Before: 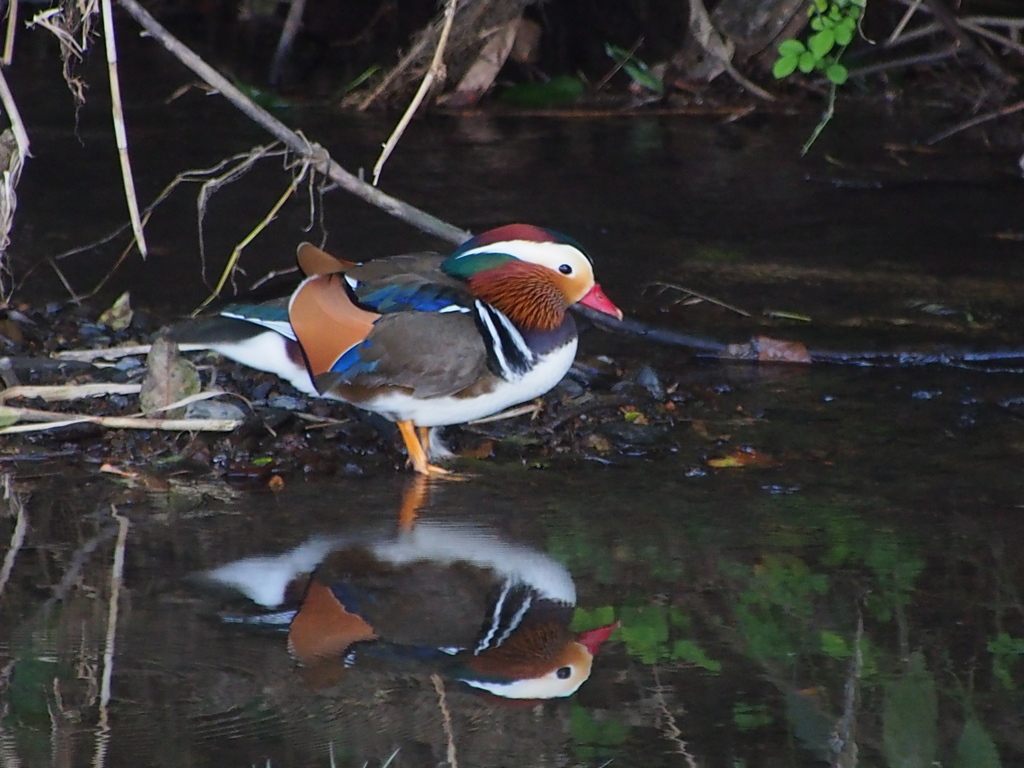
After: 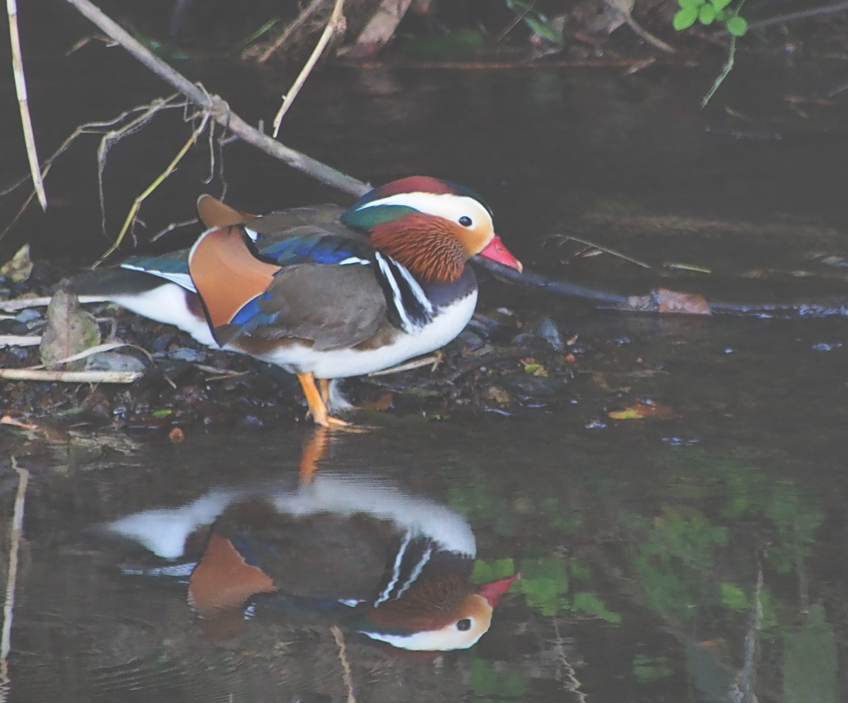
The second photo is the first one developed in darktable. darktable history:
shadows and highlights: shadows 53, soften with gaussian
exposure: black level correction -0.041, exposure 0.064 EV, compensate highlight preservation false
crop: left 9.807%, top 6.259%, right 7.334%, bottom 2.177%
